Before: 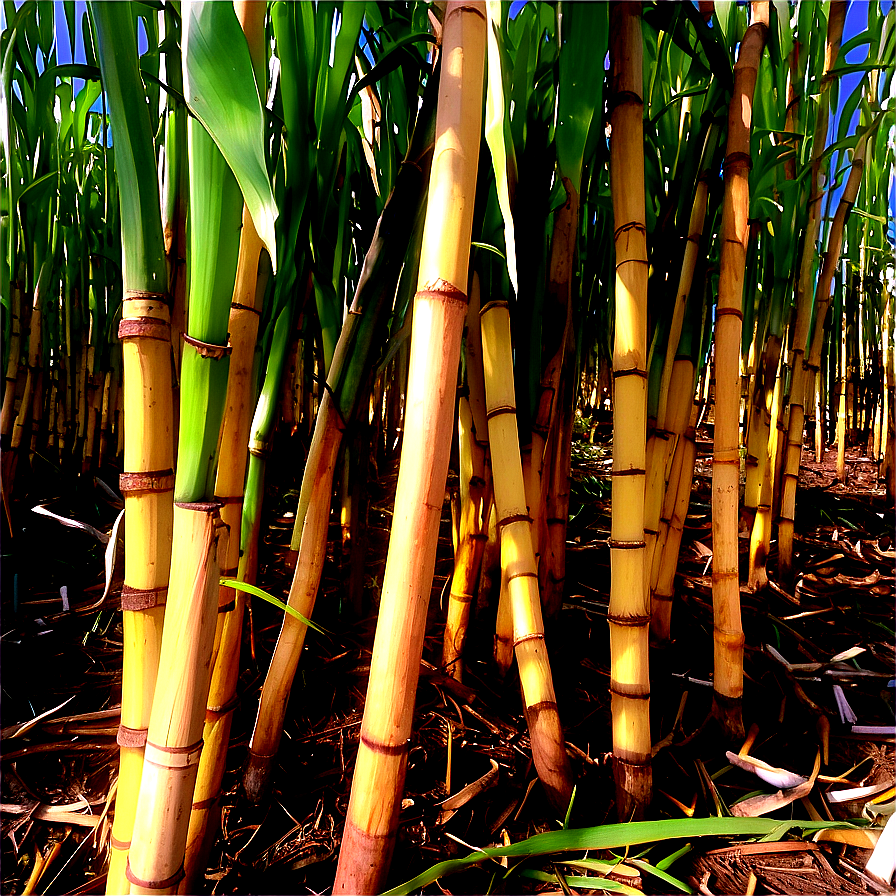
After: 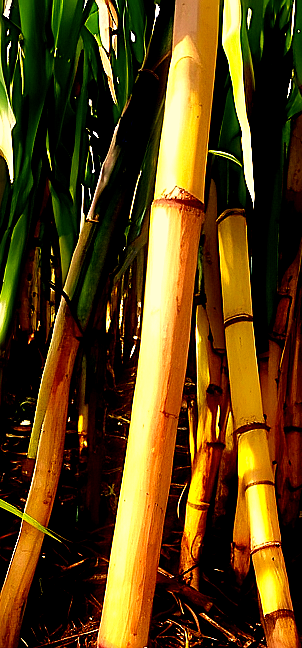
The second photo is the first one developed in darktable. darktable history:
crop and rotate: left 29.379%, top 10.329%, right 36.862%, bottom 17.272%
sharpen: amount 0.49
color correction: highlights a* 2.31, highlights b* 23.06
